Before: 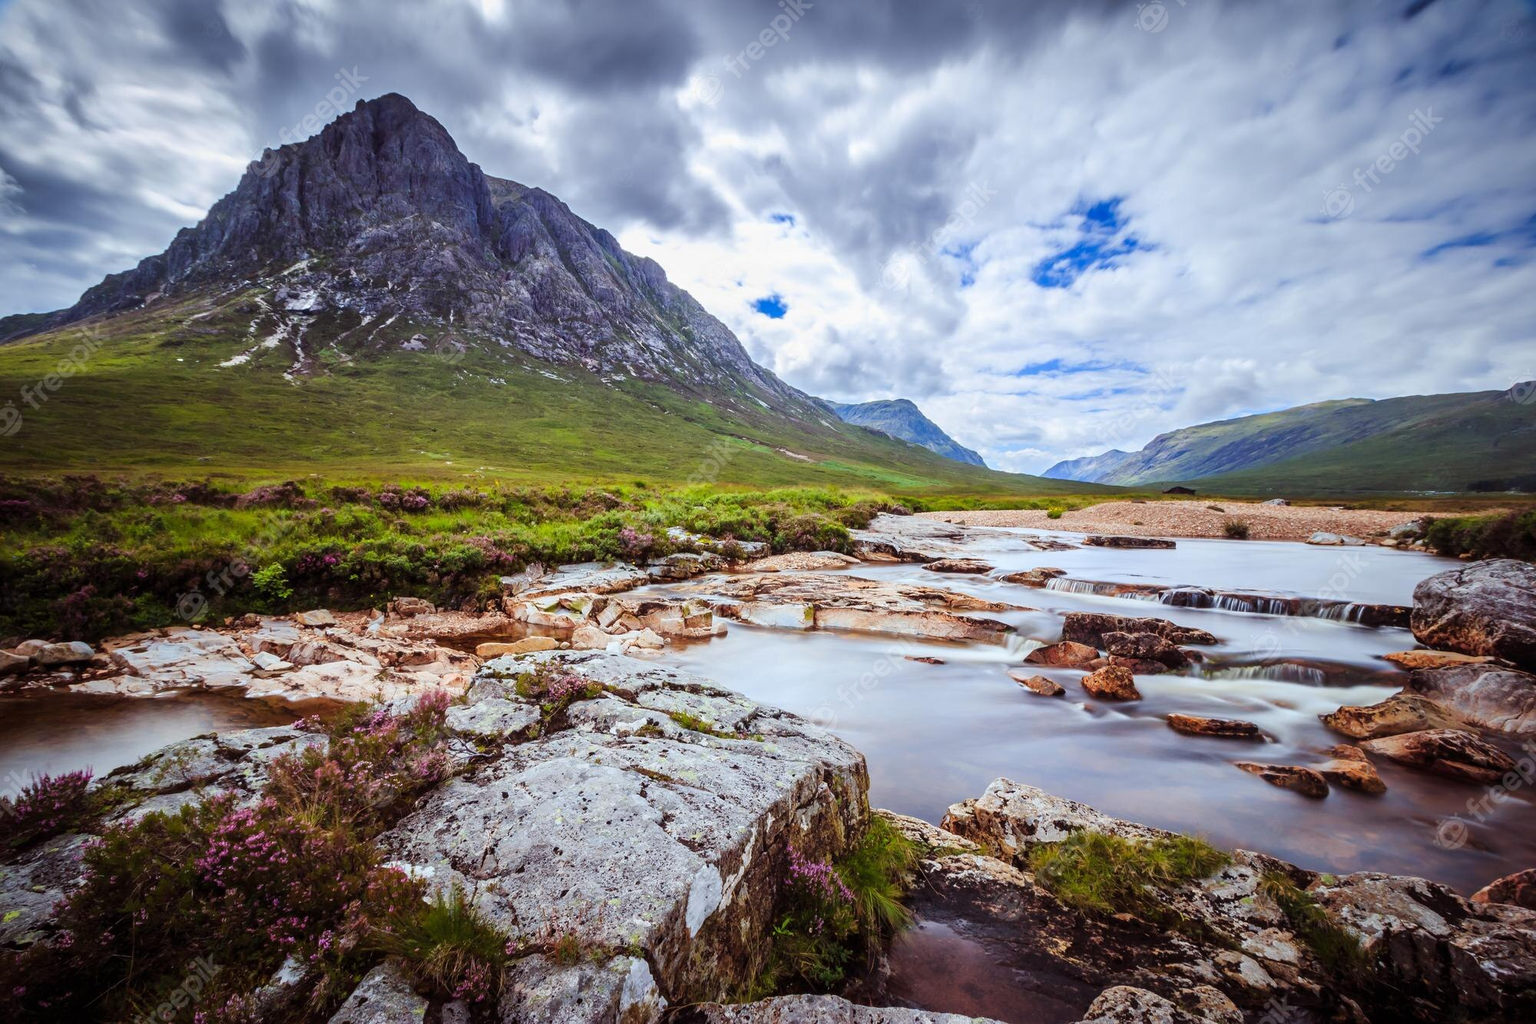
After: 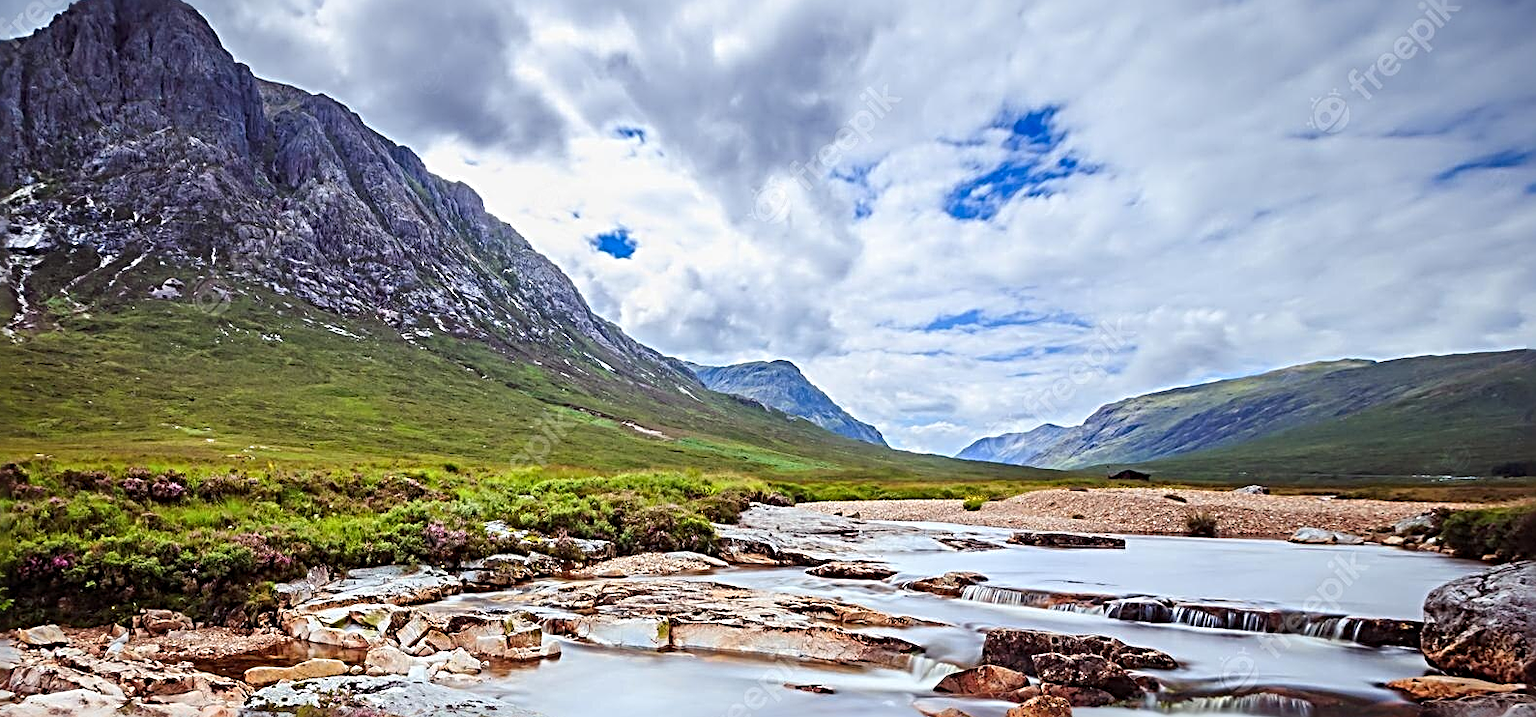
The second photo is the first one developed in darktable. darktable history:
sharpen: radius 3.69, amount 0.928
tone equalizer: on, module defaults
crop: left 18.38%, top 11.092%, right 2.134%, bottom 33.217%
